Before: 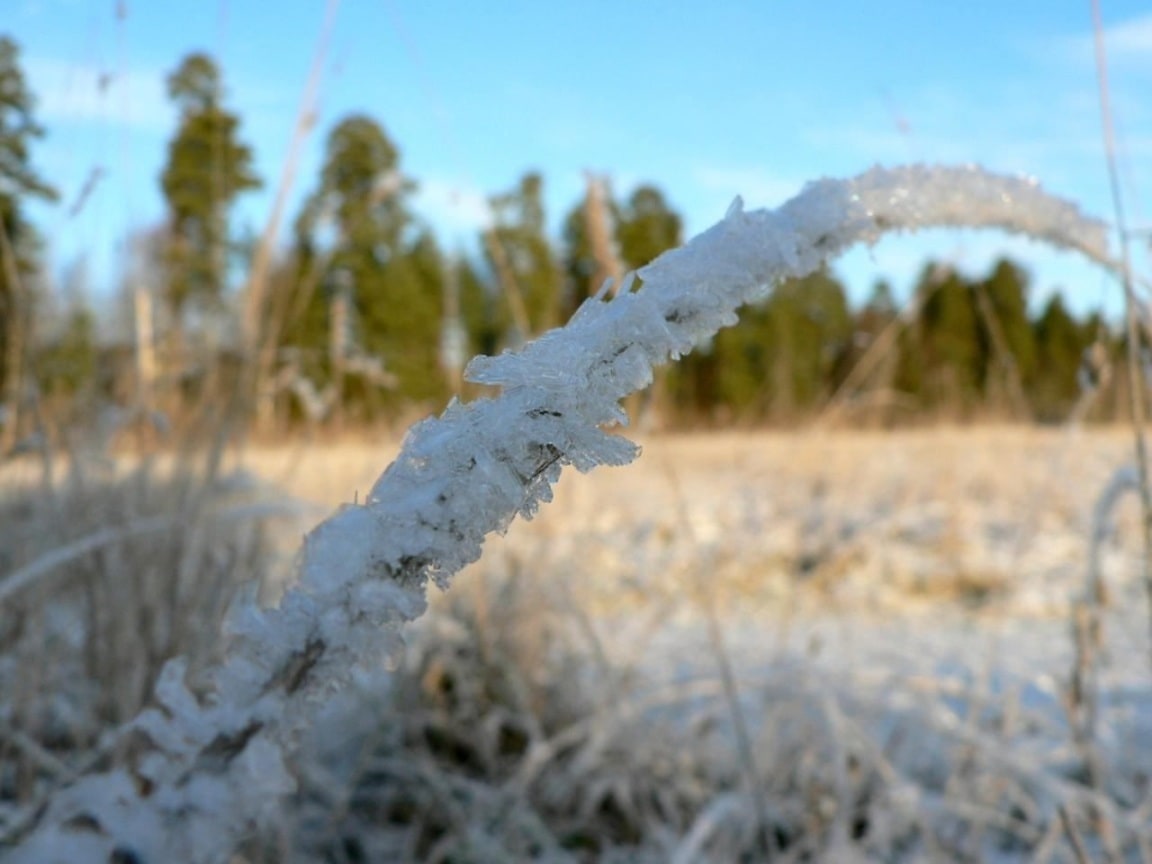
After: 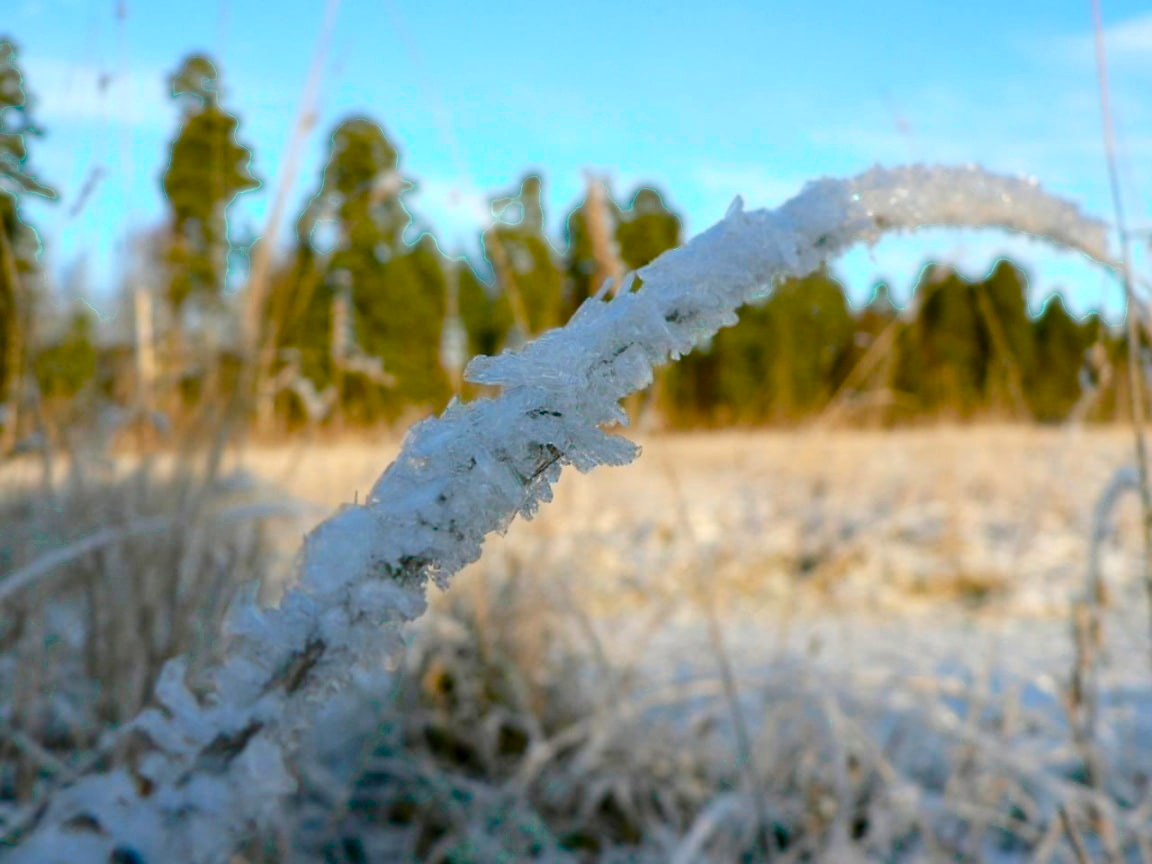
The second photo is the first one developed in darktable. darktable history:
color zones: curves: ch0 [(0.25, 0.5) (0.423, 0.5) (0.443, 0.5) (0.521, 0.756) (0.568, 0.5) (0.576, 0.5) (0.75, 0.5)]; ch1 [(0.25, 0.5) (0.423, 0.5) (0.443, 0.5) (0.539, 0.873) (0.624, 0.565) (0.631, 0.5) (0.75, 0.5)]
color balance rgb: shadows lift › luminance -20.421%, linear chroma grading › global chroma 33.927%, perceptual saturation grading › global saturation 25.582%, perceptual saturation grading › highlights -50.316%, perceptual saturation grading › shadows 30.261%, perceptual brilliance grading › global brilliance 2.693%, perceptual brilliance grading › highlights -2.328%, perceptual brilliance grading › shadows 2.549%
